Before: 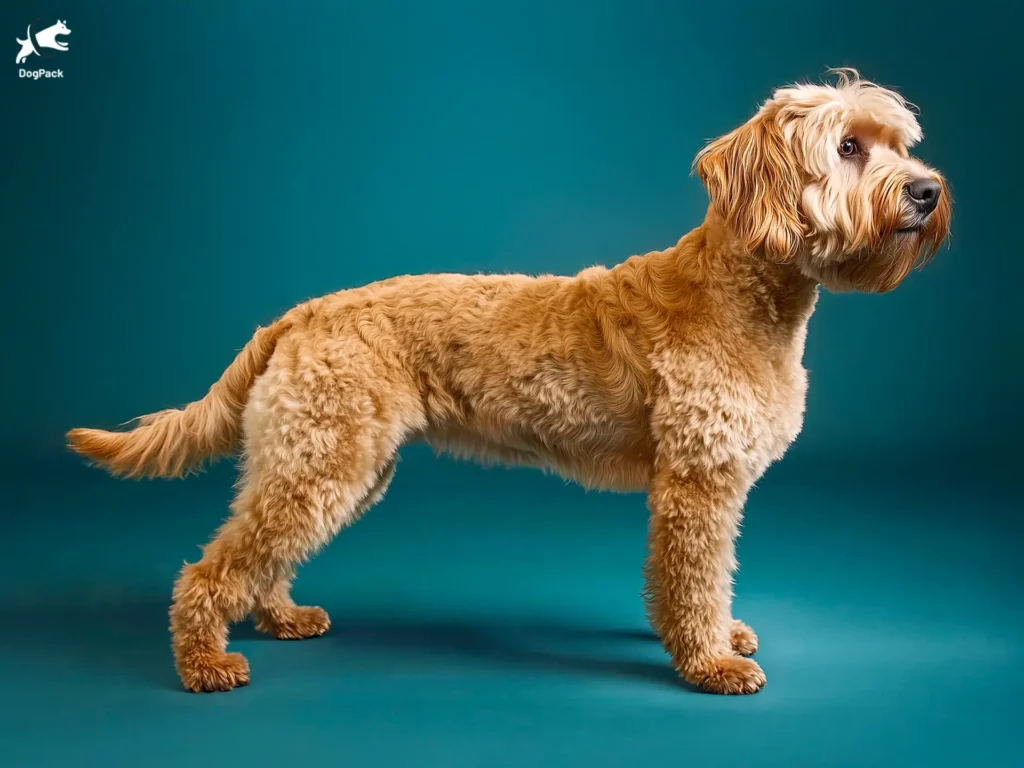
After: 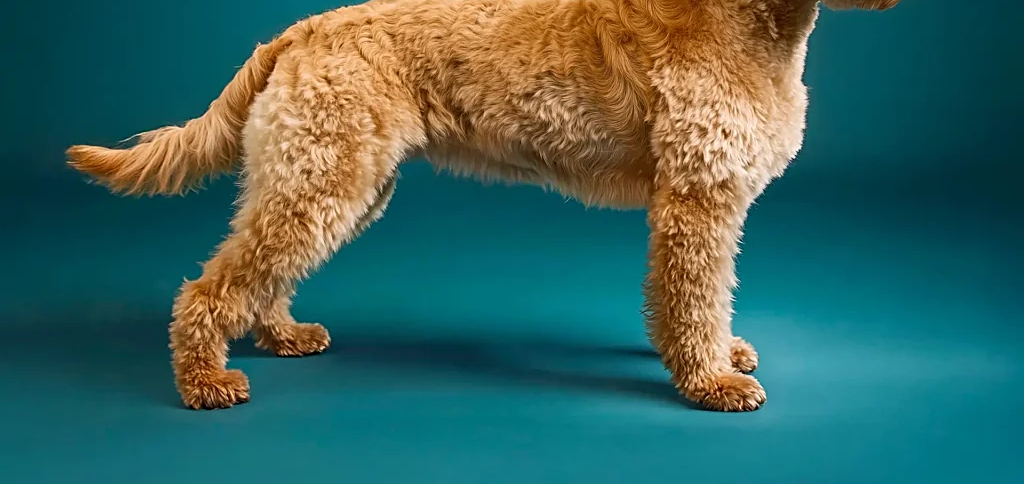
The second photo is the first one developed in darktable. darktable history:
crop and rotate: top 36.893%
sharpen: on, module defaults
